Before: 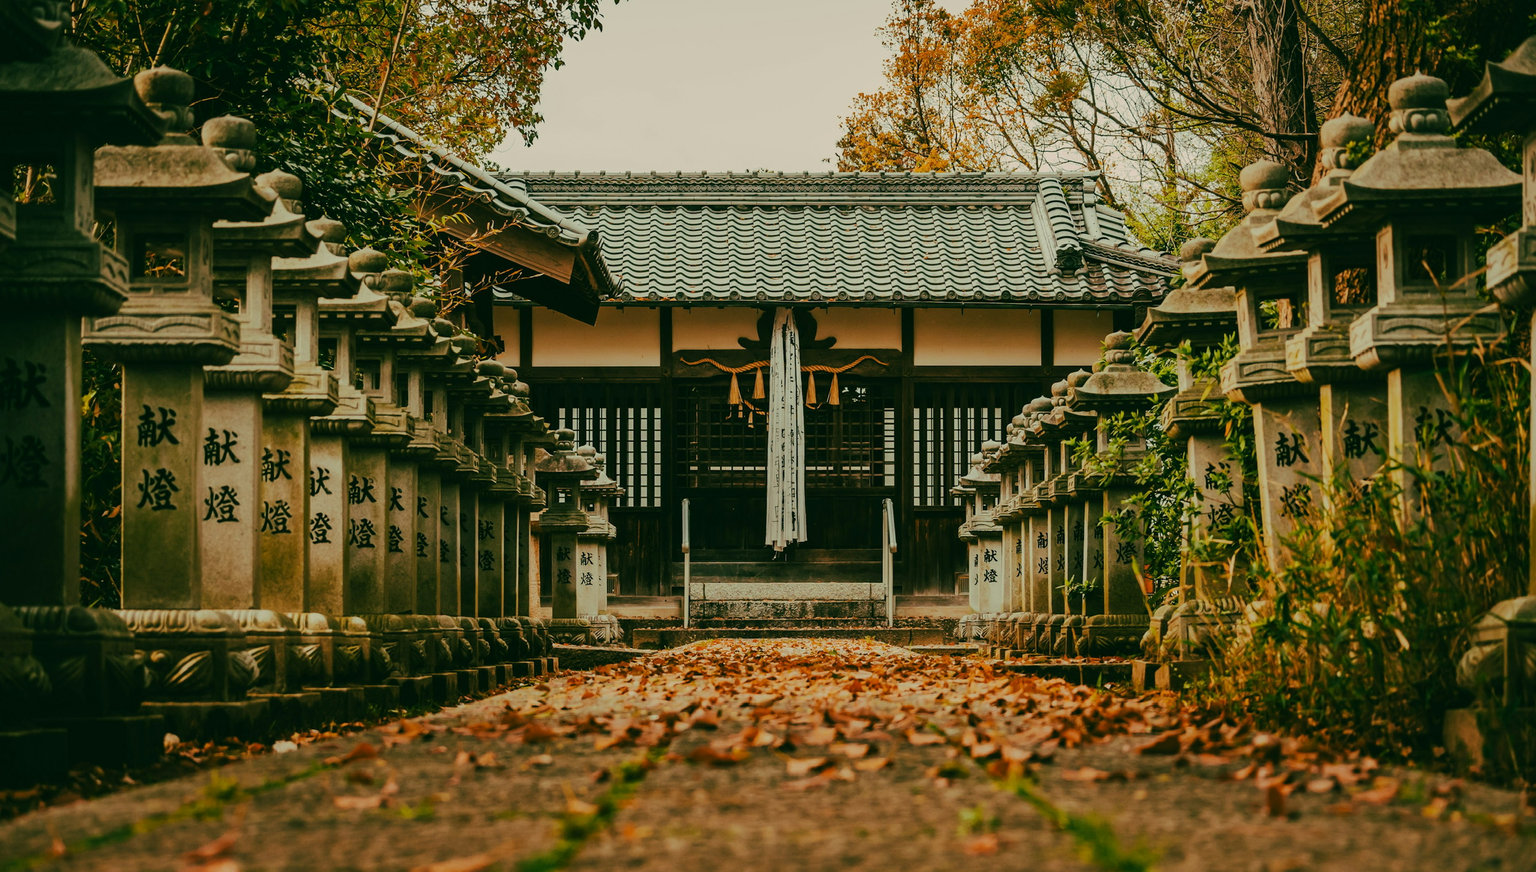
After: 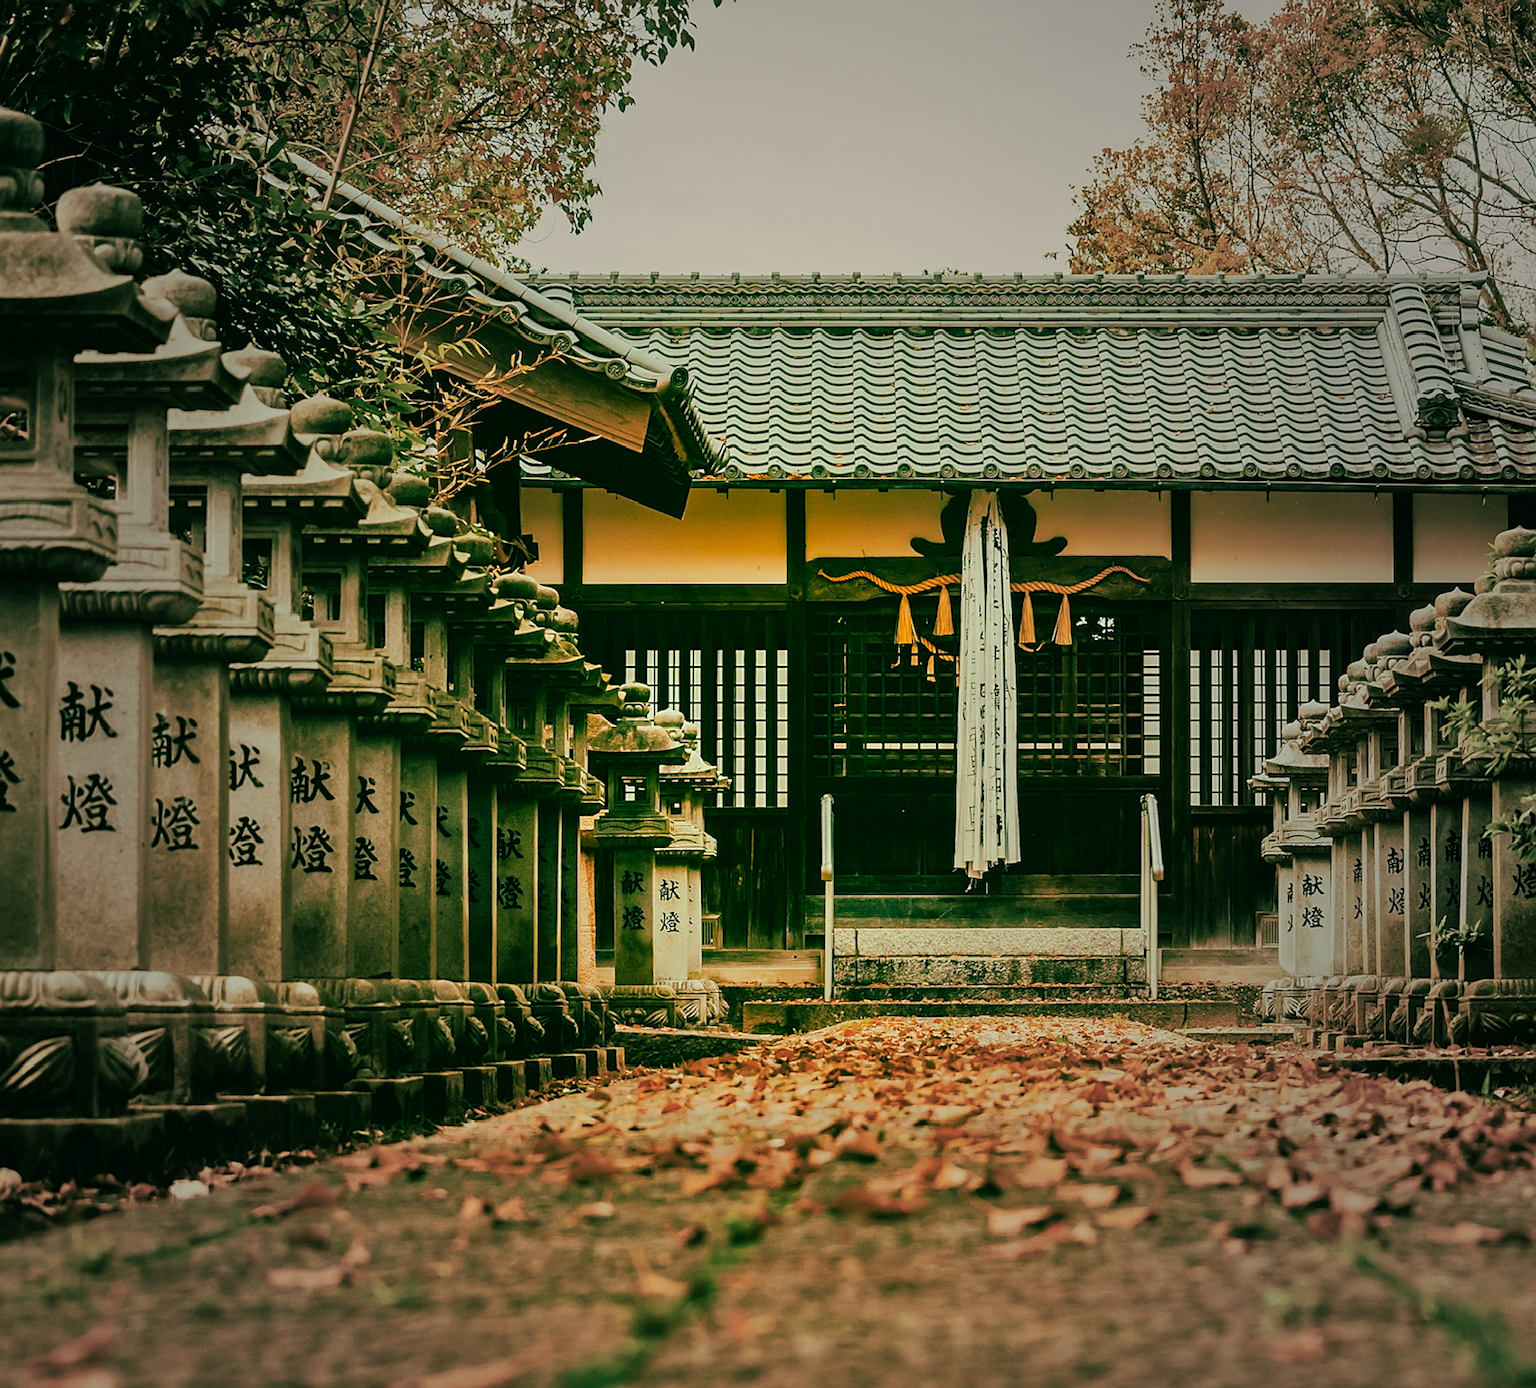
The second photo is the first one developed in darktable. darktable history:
crop: left 10.849%, right 26.355%
color balance rgb: shadows lift › chroma 11.933%, shadows lift › hue 130.88°, perceptual saturation grading › global saturation 25.081%
vignetting: fall-off start 16.07%, fall-off radius 100.07%, width/height ratio 0.721, unbound false
tone equalizer: -7 EV 0.152 EV, -6 EV 0.605 EV, -5 EV 1.14 EV, -4 EV 1.34 EV, -3 EV 1.12 EV, -2 EV 0.6 EV, -1 EV 0.147 EV, mask exposure compensation -0.5 EV
sharpen: on, module defaults
